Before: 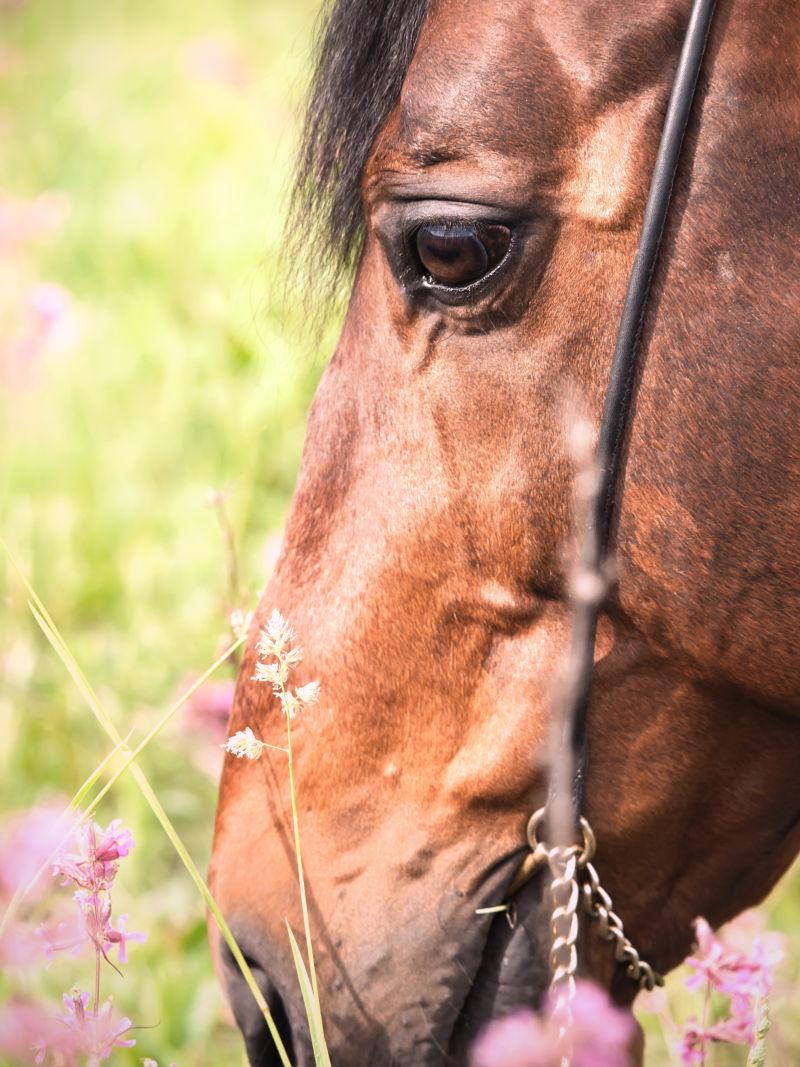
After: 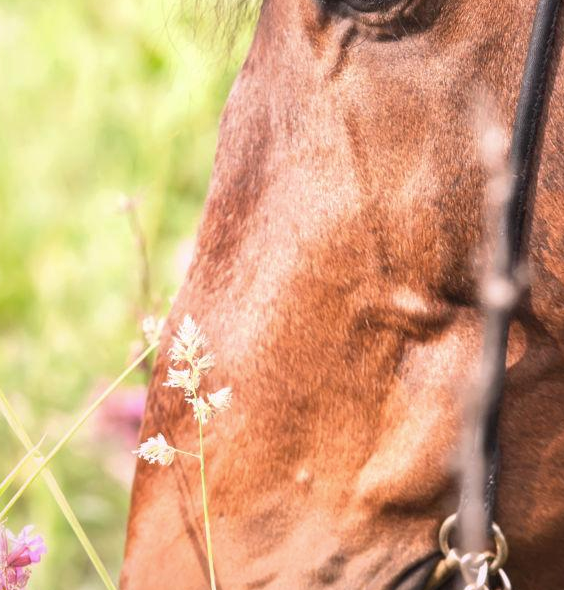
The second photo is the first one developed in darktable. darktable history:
shadows and highlights: shadows 25, highlights -25
crop: left 11.123%, top 27.61%, right 18.3%, bottom 17.034%
